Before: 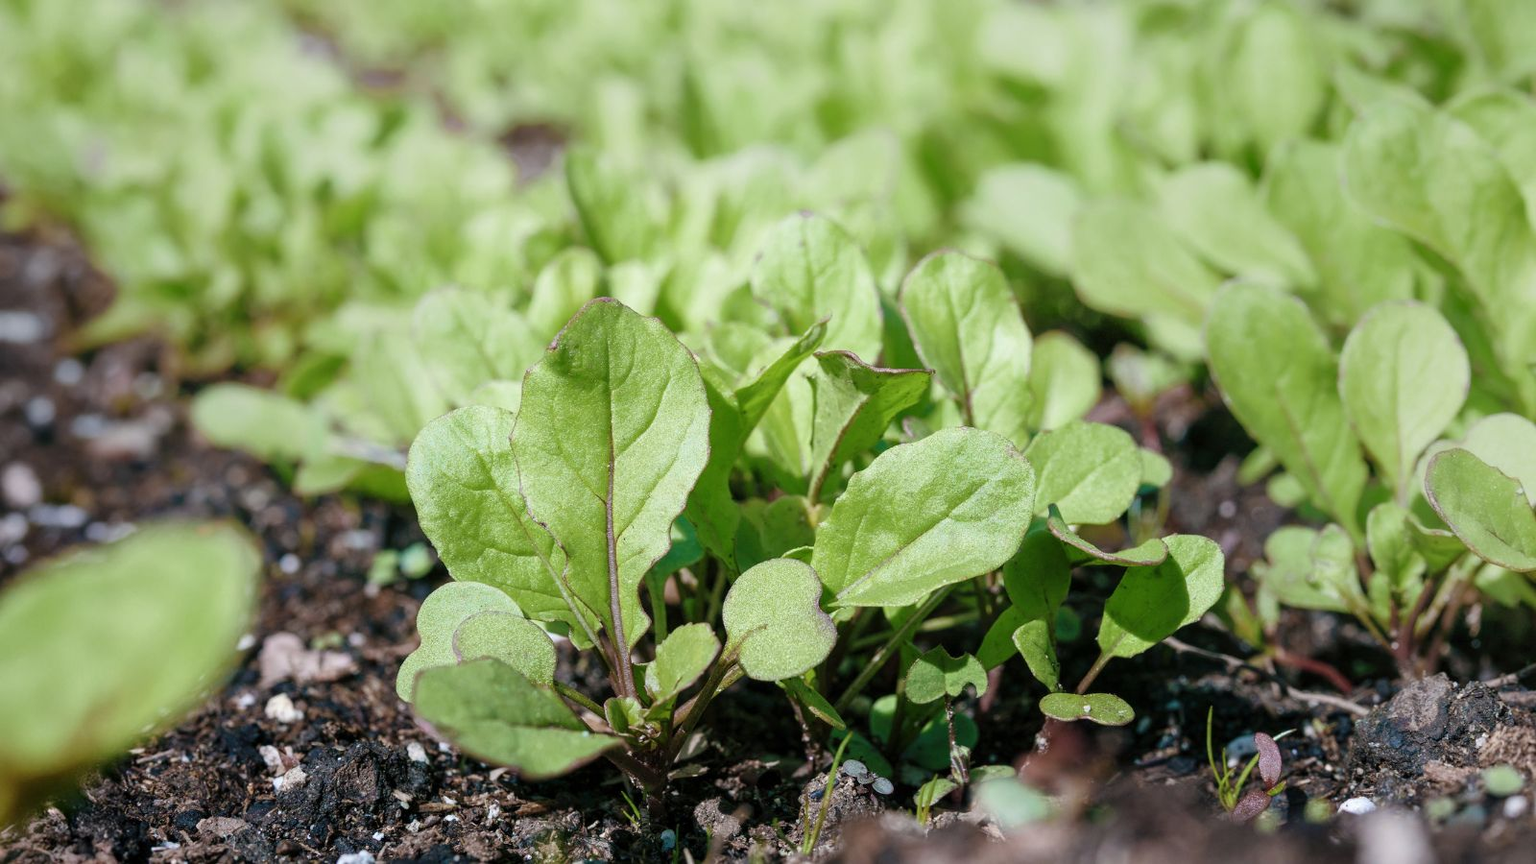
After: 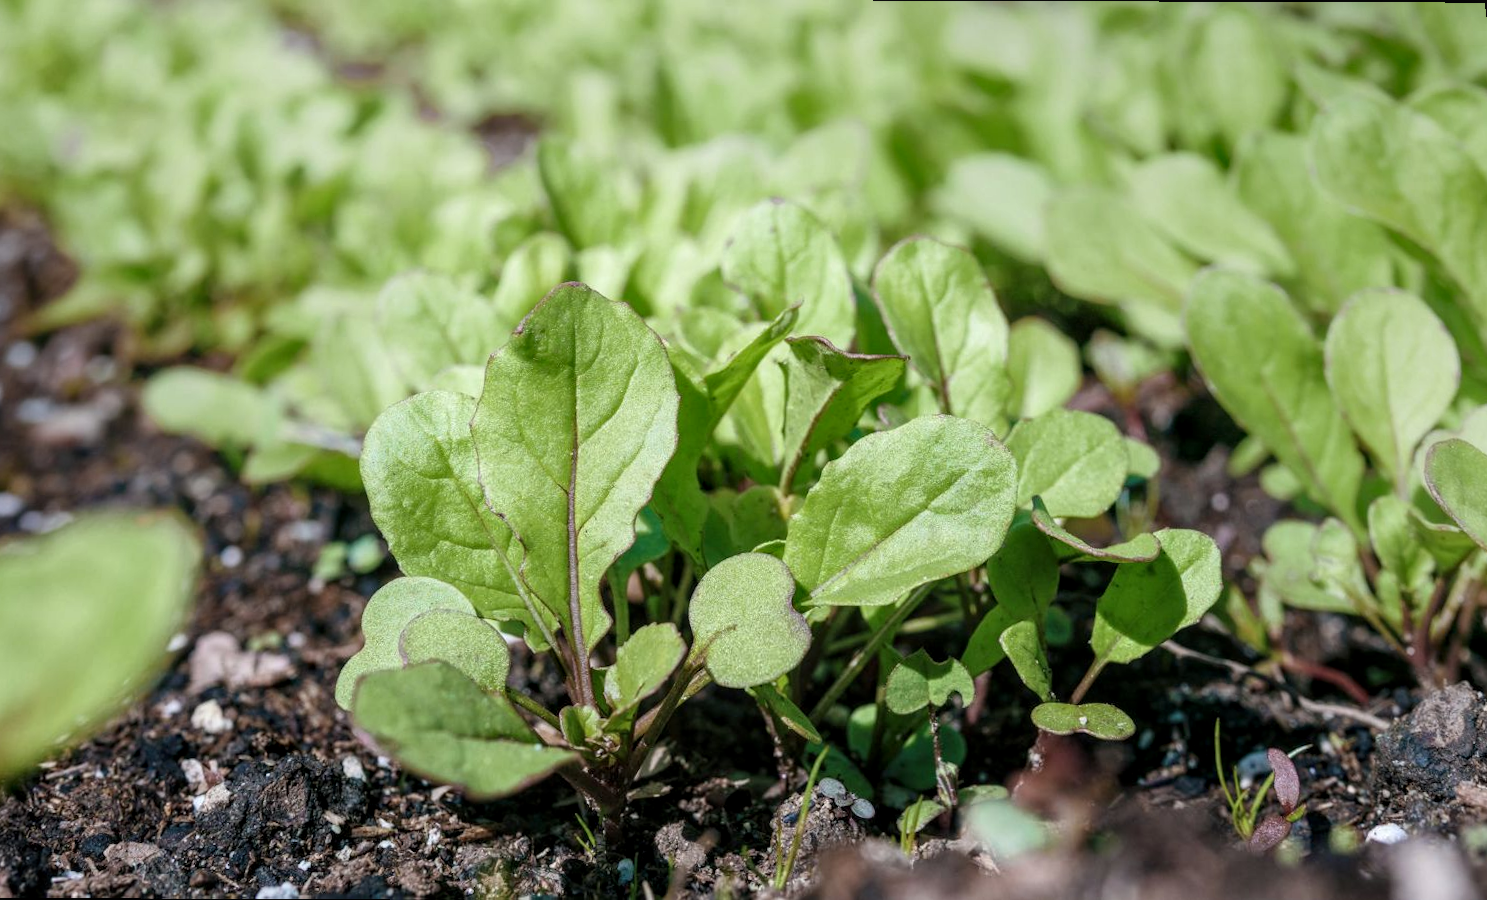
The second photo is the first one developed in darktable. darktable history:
rotate and perspective: rotation 0.215°, lens shift (vertical) -0.139, crop left 0.069, crop right 0.939, crop top 0.002, crop bottom 0.996
local contrast: on, module defaults
